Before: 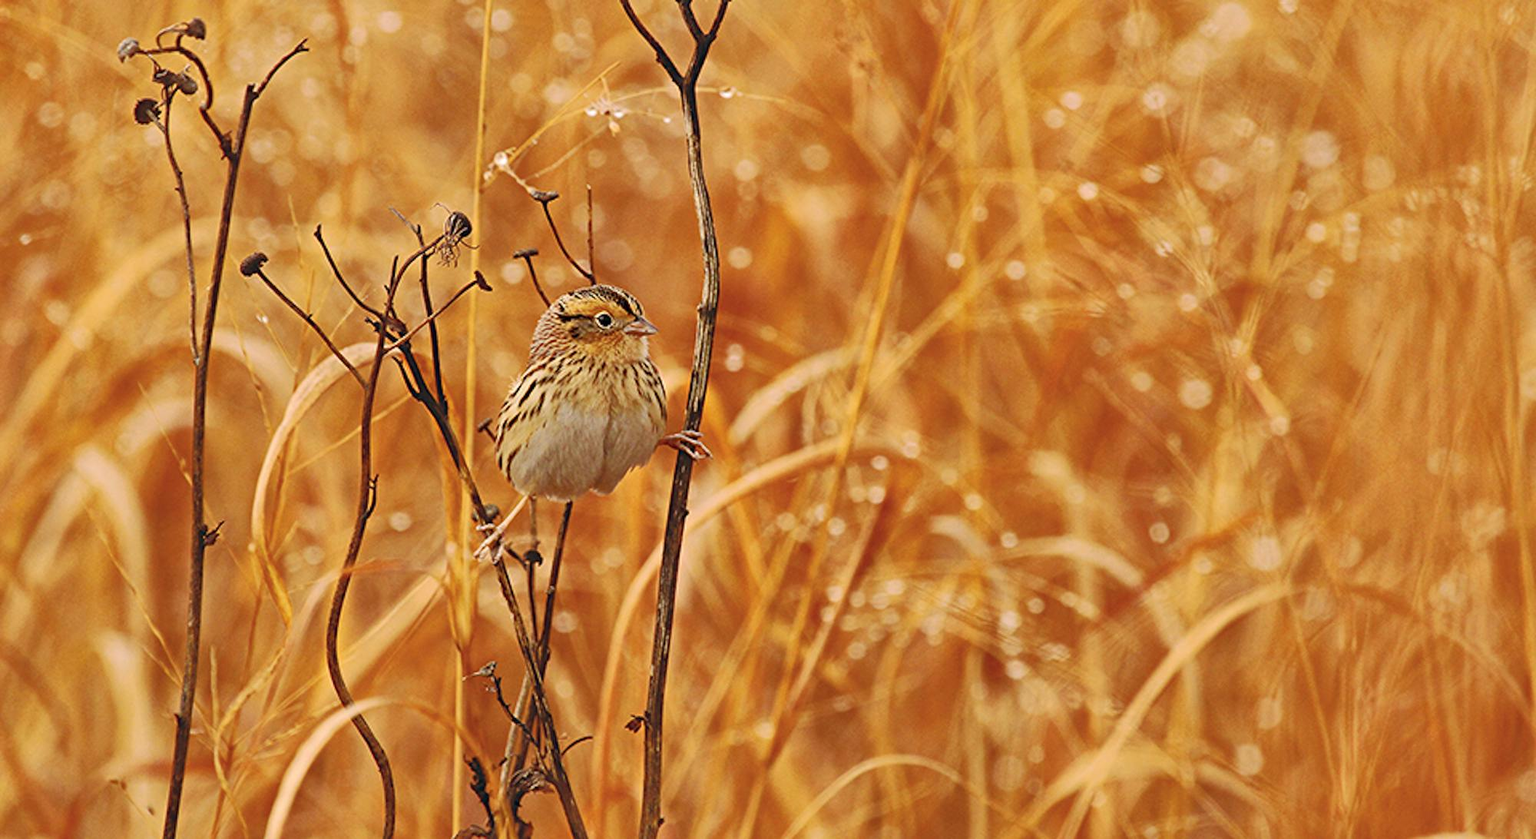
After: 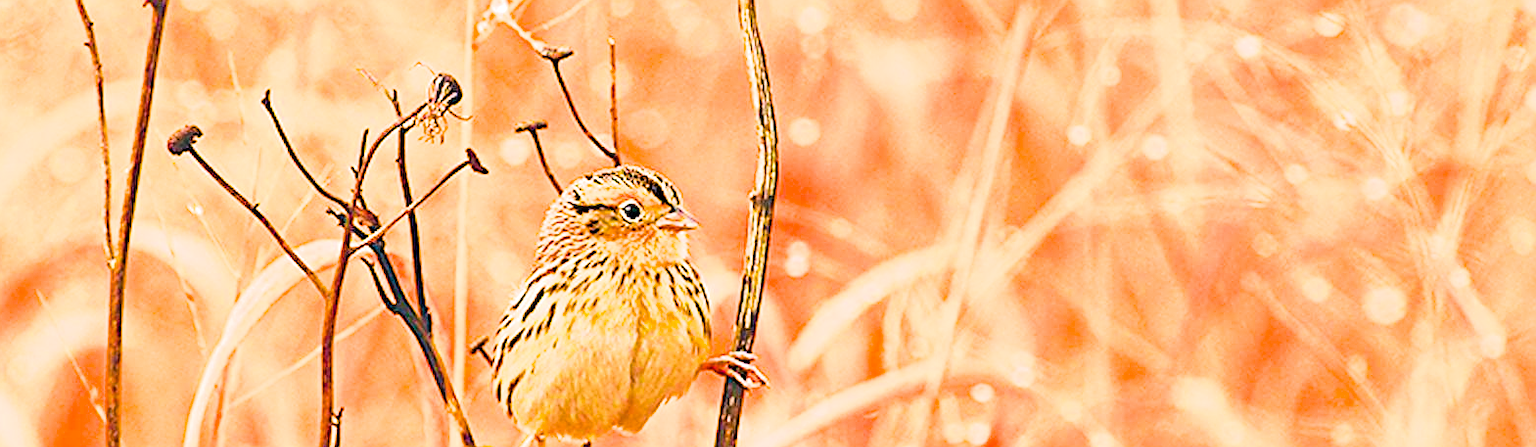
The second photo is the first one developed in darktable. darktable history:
sharpen: on, module defaults
tone curve: curves: ch0 [(0, 0) (0.004, 0.002) (0.02, 0.013) (0.218, 0.218) (0.664, 0.718) (0.832, 0.873) (1, 1)]
exposure: black level correction 0, exposure 1.988 EV, compensate highlight preservation false
filmic rgb: black relative exposure -8.02 EV, white relative exposure 3.93 EV, threshold 5.96 EV, hardness 4.28, enable highlight reconstruction true
crop: left 7.139%, top 18.492%, right 14.367%, bottom 39.632%
color balance rgb: power › luminance -7.614%, power › chroma 1.113%, power › hue 215.53°, linear chroma grading › global chroma 25.101%, perceptual saturation grading › global saturation 30.239%, contrast -9.412%
